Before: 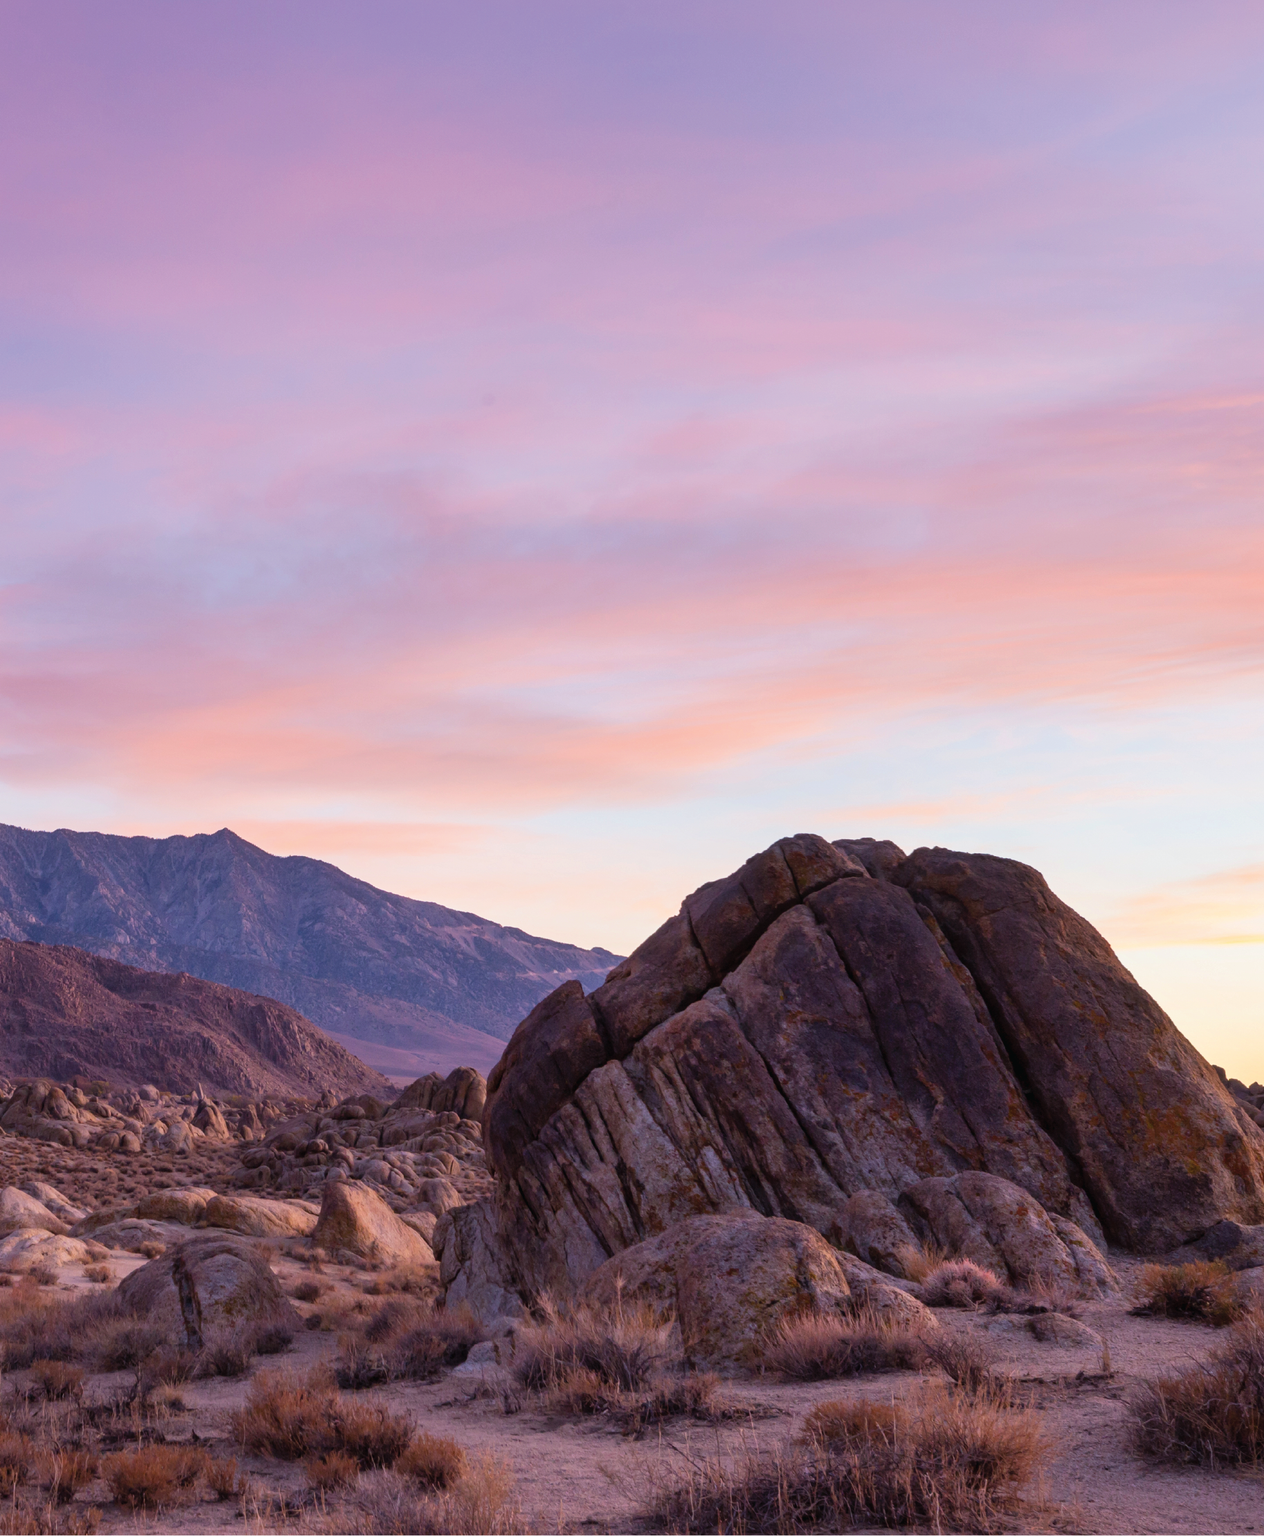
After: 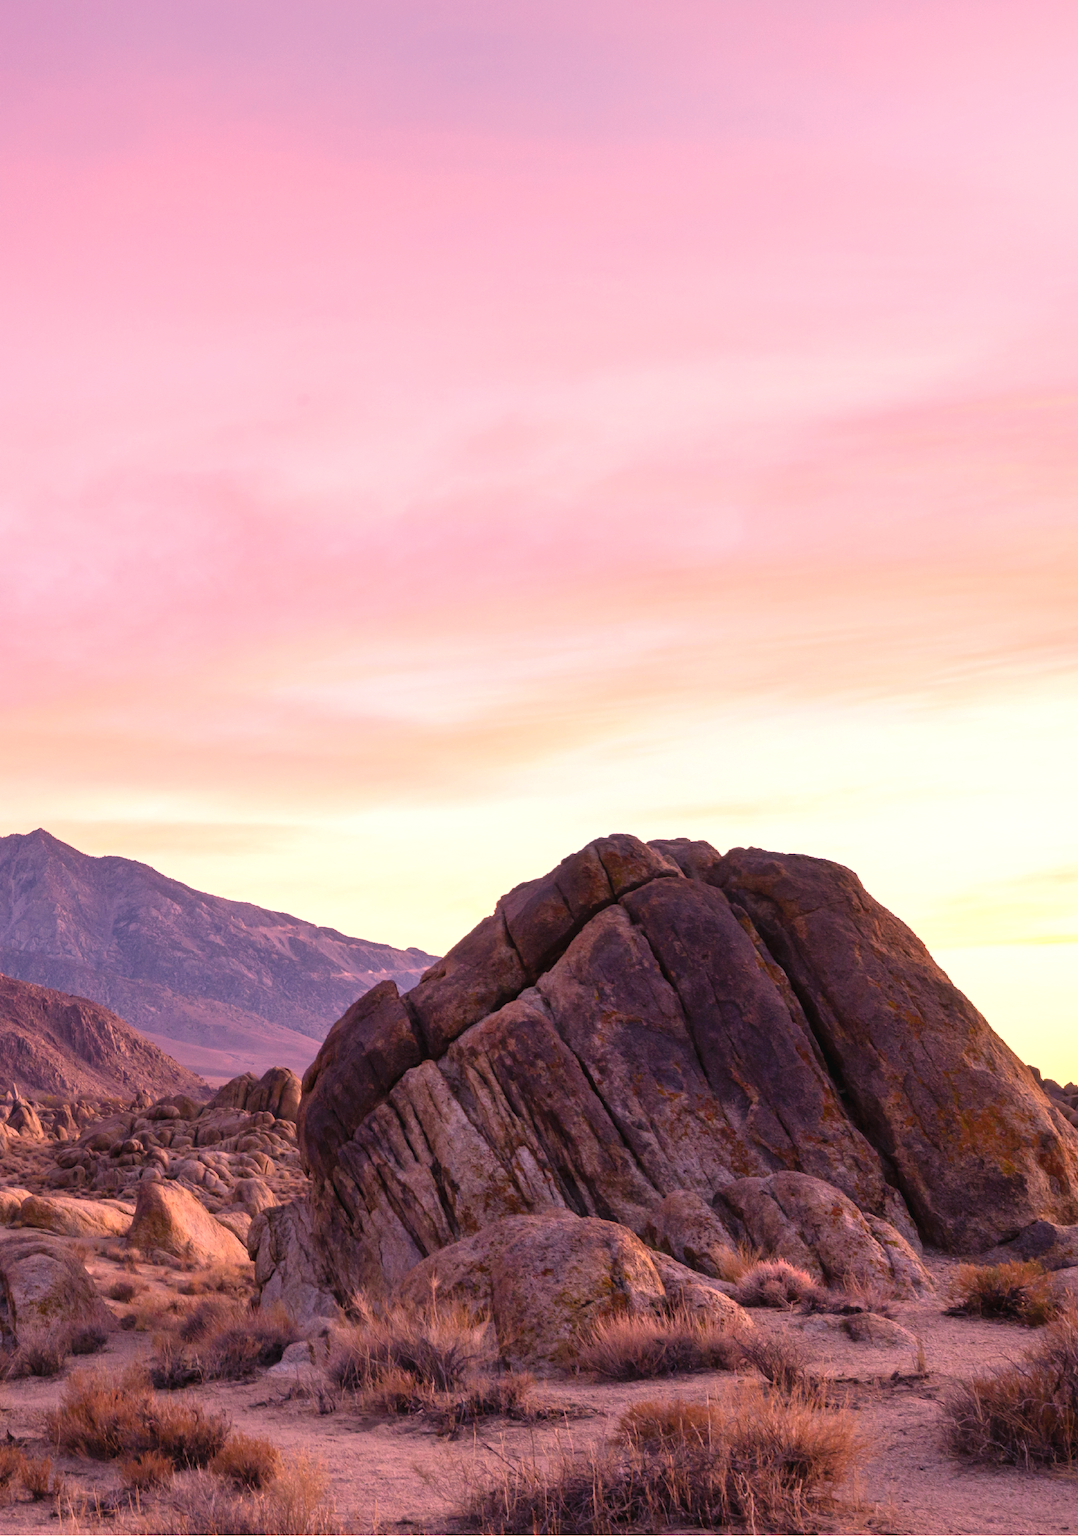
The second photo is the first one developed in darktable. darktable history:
crop and rotate: left 14.669%
color correction: highlights a* 17.59, highlights b* 18.9
exposure: exposure 0.582 EV, compensate exposure bias true, compensate highlight preservation false
color balance rgb: linear chroma grading › shadows -2.44%, linear chroma grading › highlights -14.098%, linear chroma grading › global chroma -9.622%, linear chroma grading › mid-tones -10.259%, perceptual saturation grading › global saturation 2.122%, perceptual saturation grading › highlights -1.763%, perceptual saturation grading › mid-tones 3.788%, perceptual saturation grading › shadows 8.683%, global vibrance 20%
